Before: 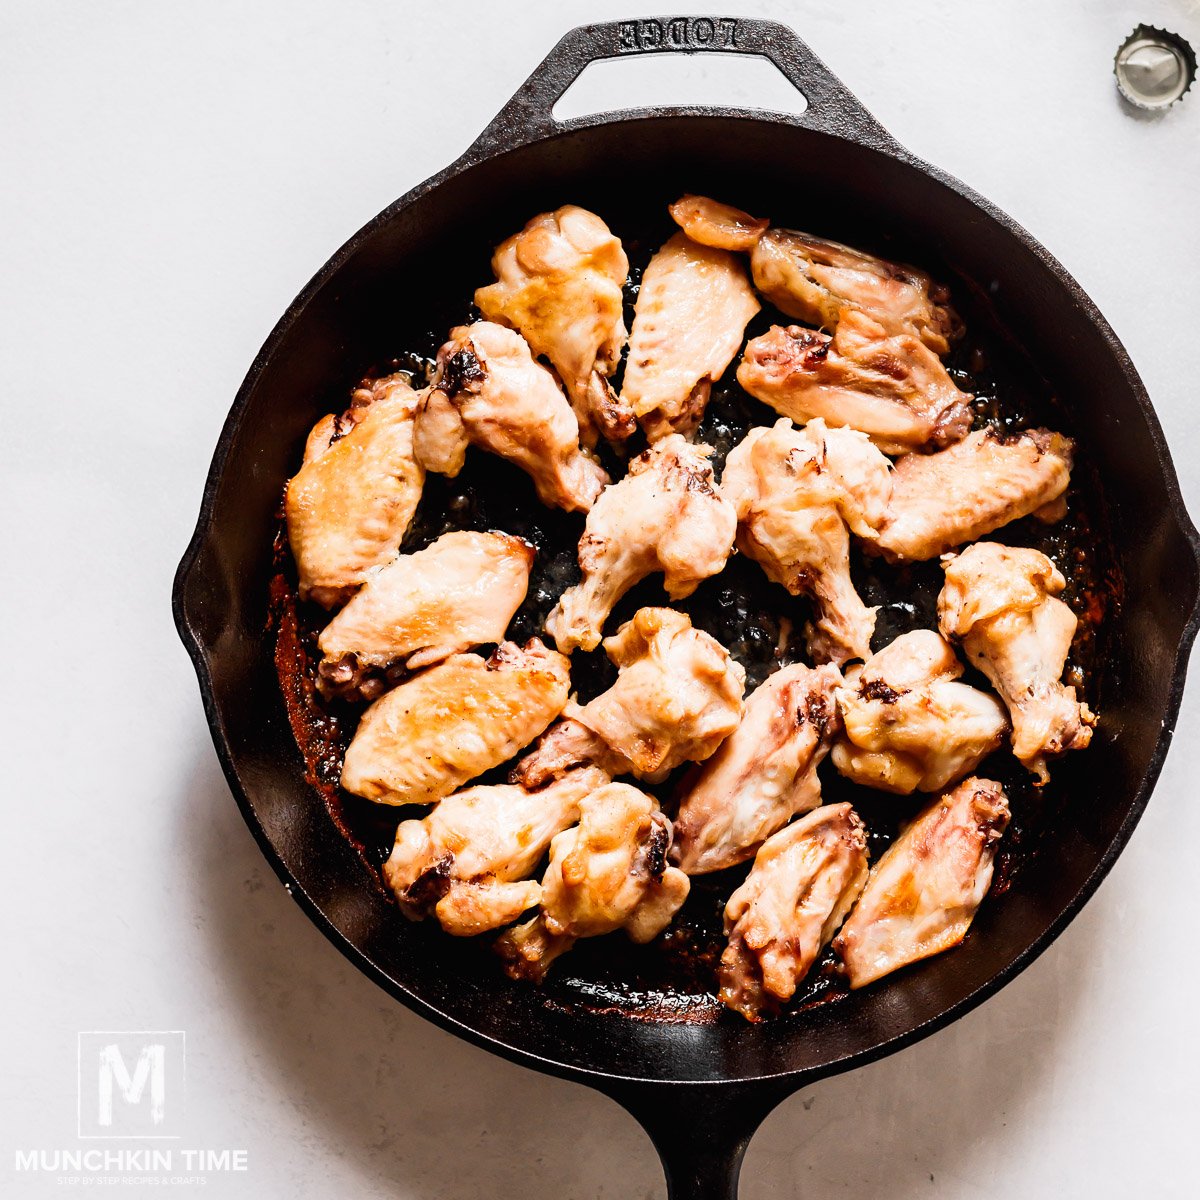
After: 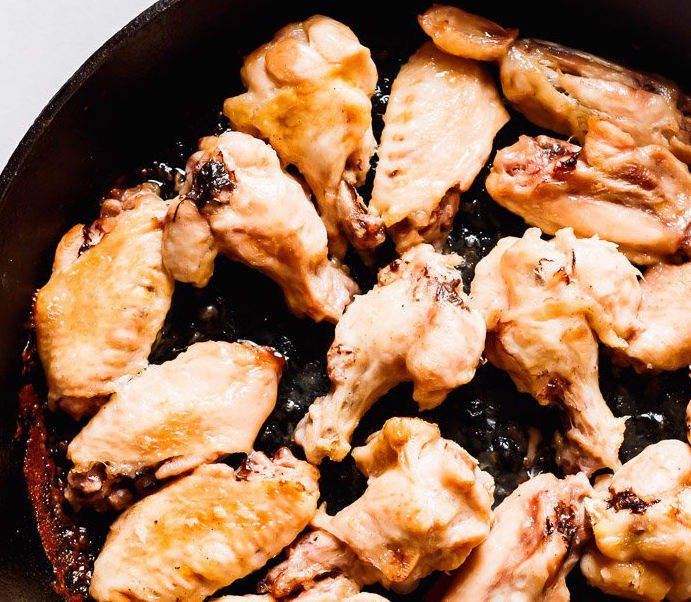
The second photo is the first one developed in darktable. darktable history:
crop: left 20.993%, top 15.892%, right 21.404%, bottom 33.93%
